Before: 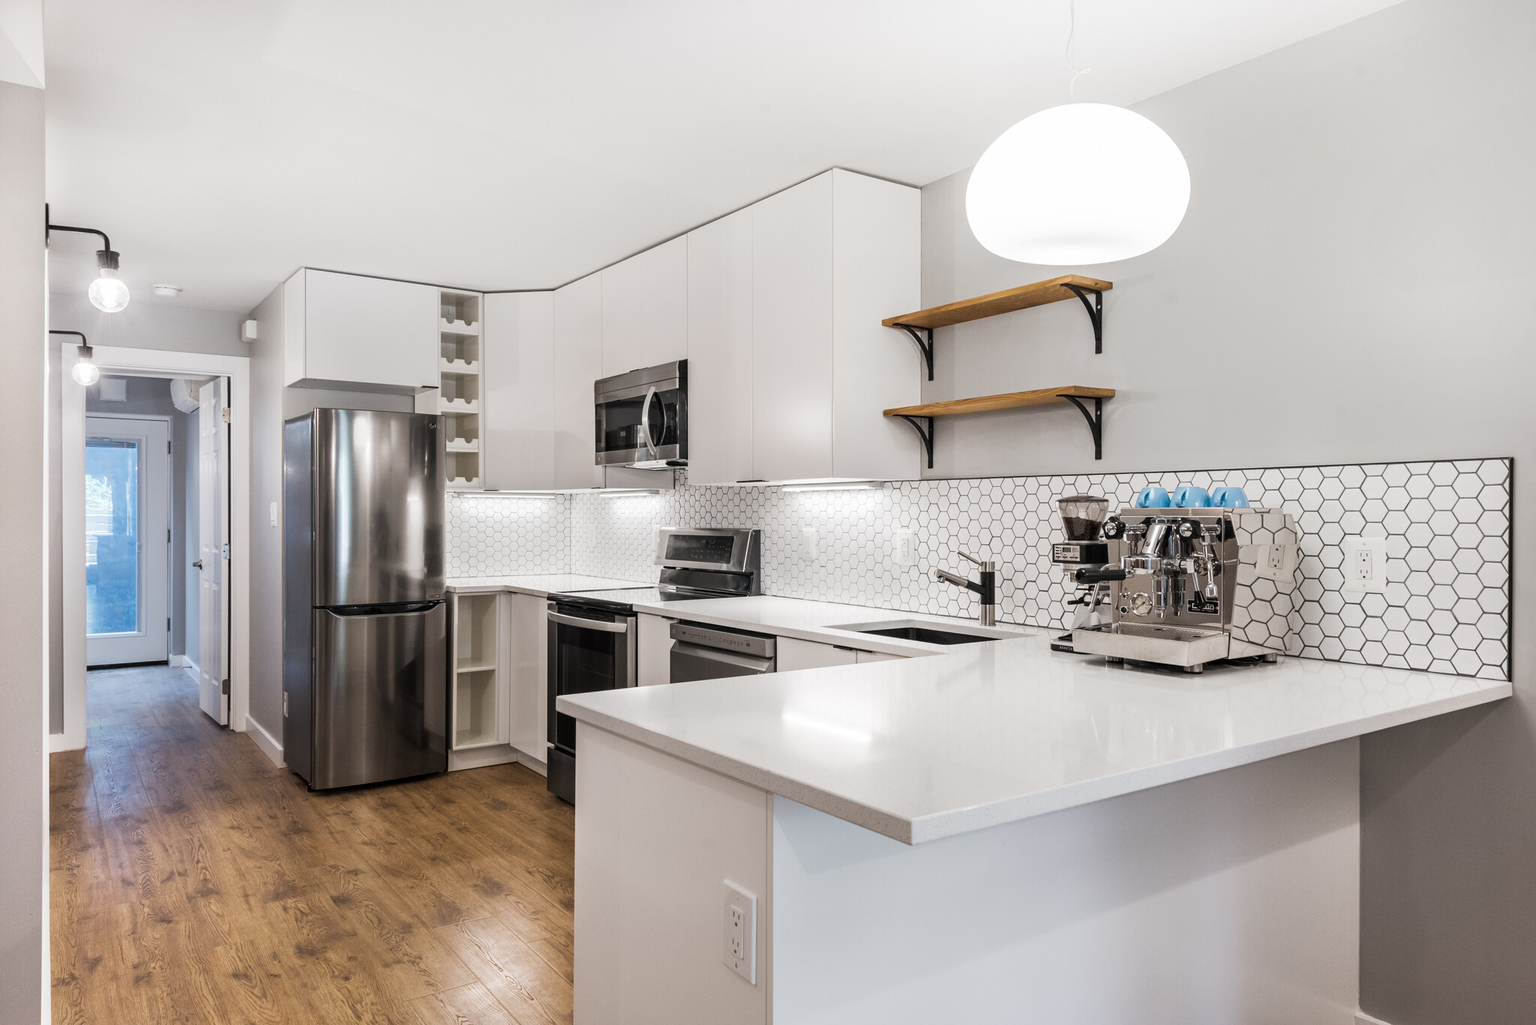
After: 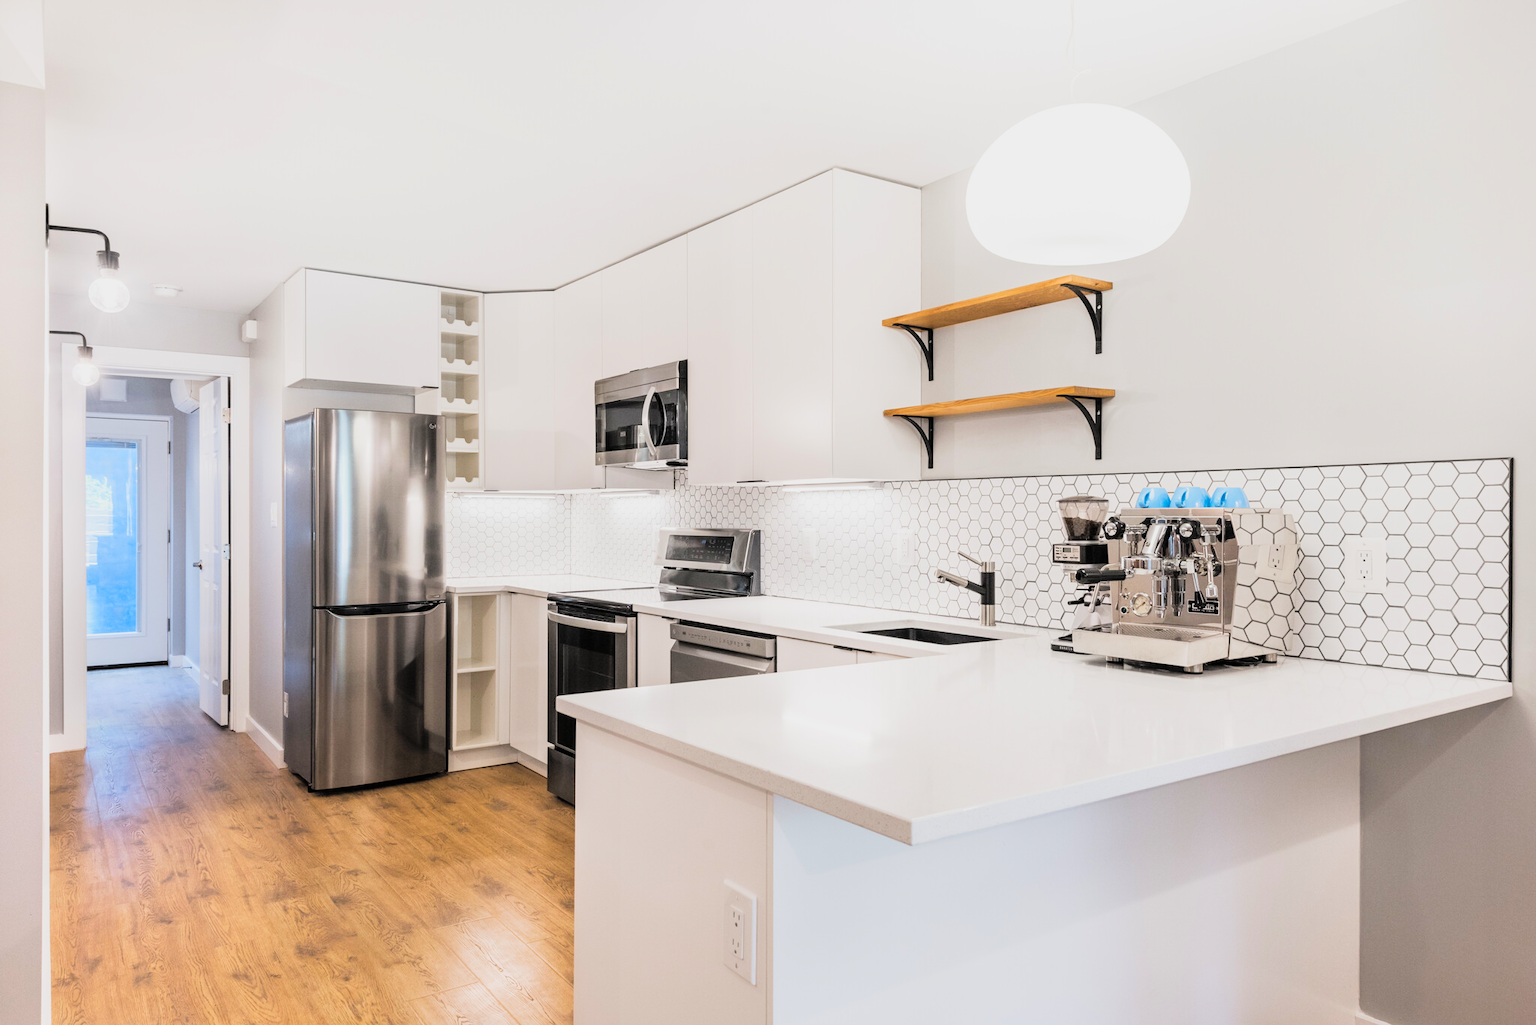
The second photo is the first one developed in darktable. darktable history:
exposure: exposure 0.586 EV, compensate highlight preservation false
filmic rgb: black relative exposure -7.65 EV, white relative exposure 4.56 EV, threshold 5.97 EV, hardness 3.61, enable highlight reconstruction true
contrast brightness saturation: contrast 0.069, brightness 0.176, saturation 0.413
